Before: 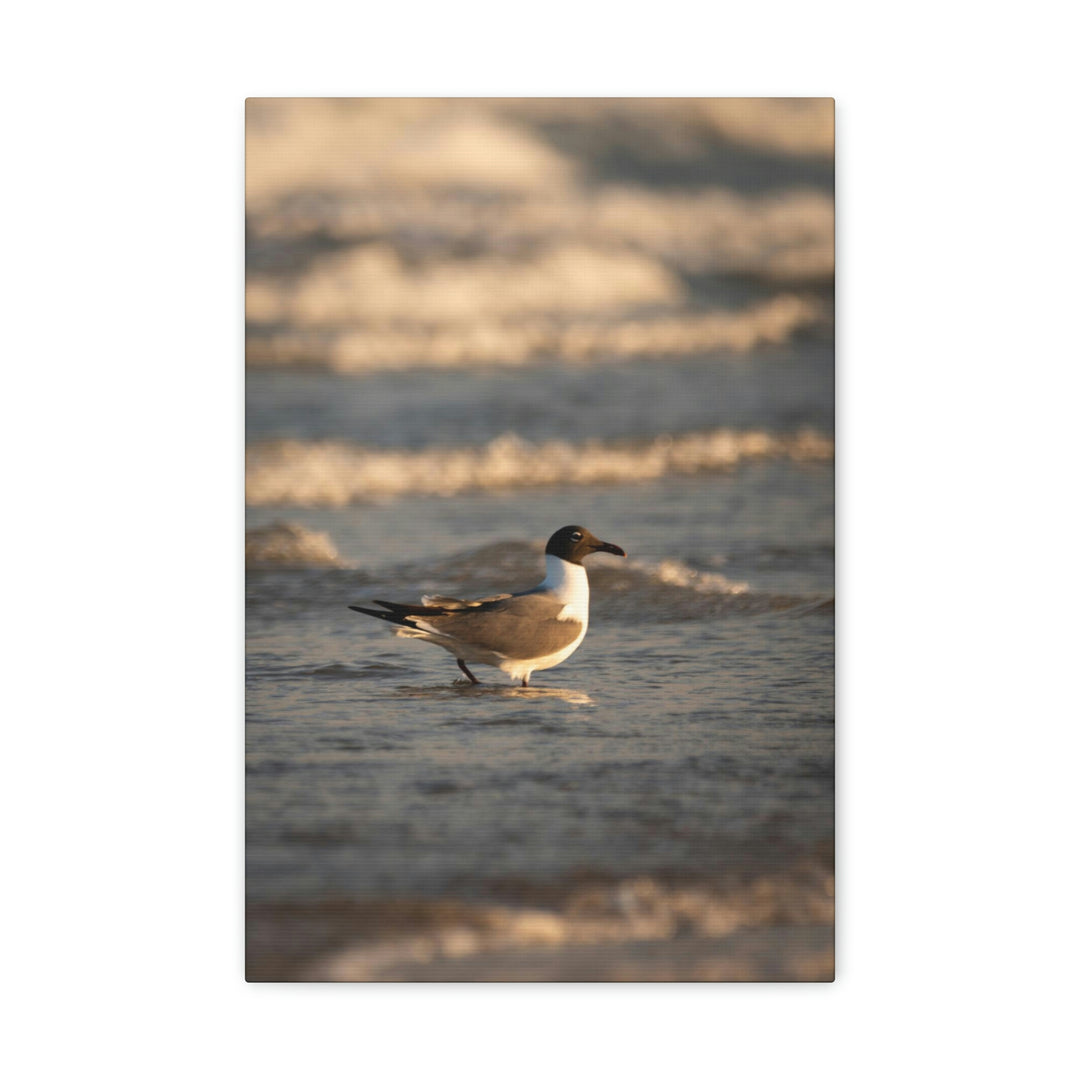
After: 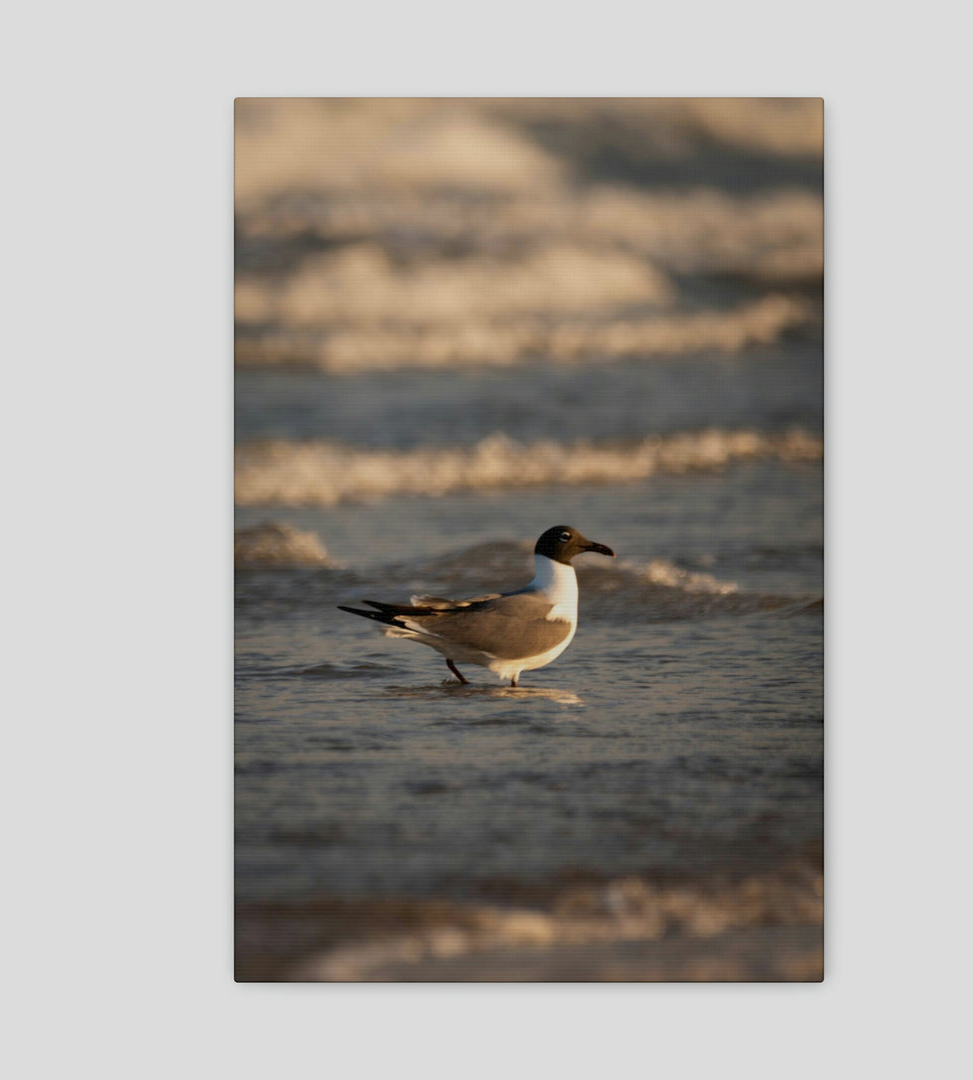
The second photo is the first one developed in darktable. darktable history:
crop and rotate: left 1.088%, right 8.807%
exposure: black level correction 0.011, exposure -0.478 EV, compensate highlight preservation false
